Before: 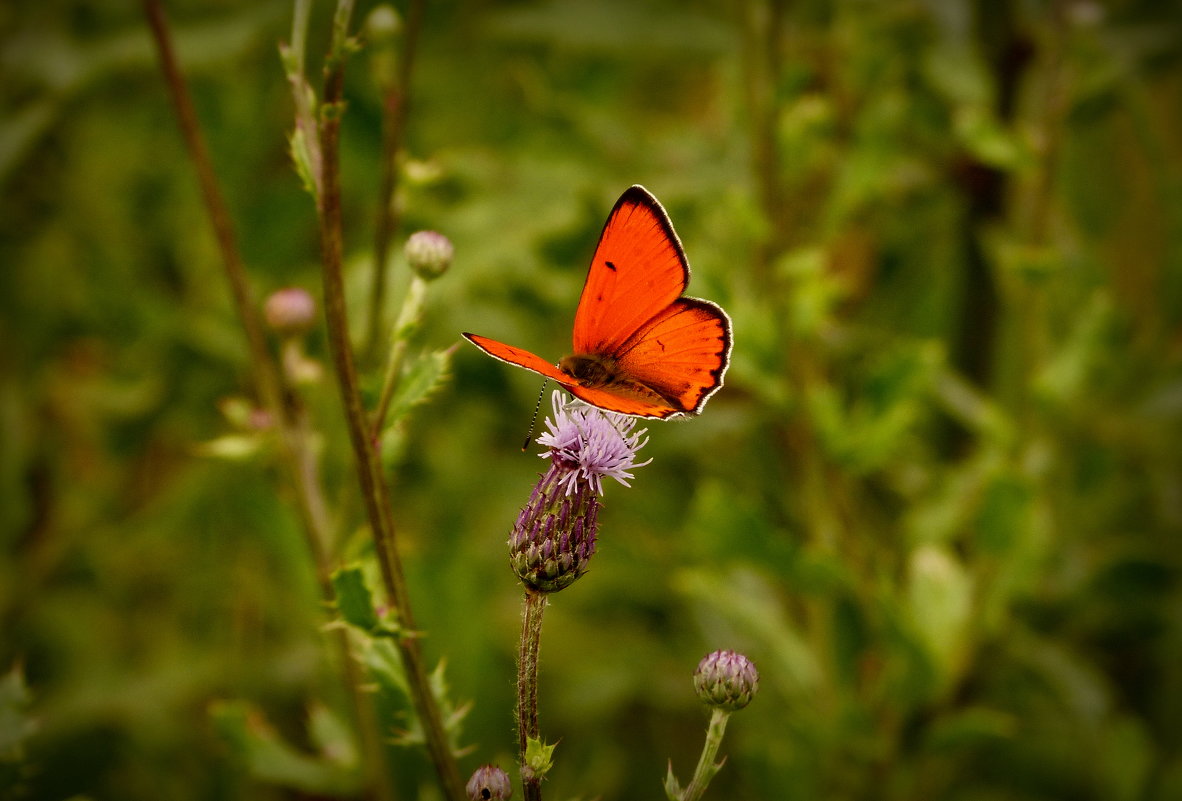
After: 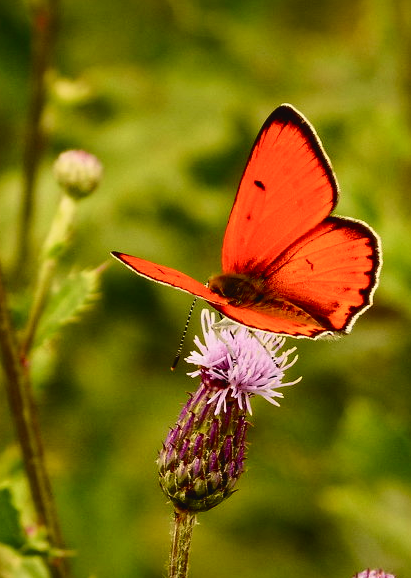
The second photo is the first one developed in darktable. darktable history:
tone curve: curves: ch0 [(0, 0.028) (0.037, 0.05) (0.123, 0.114) (0.19, 0.176) (0.269, 0.27) (0.48, 0.57) (0.595, 0.695) (0.718, 0.823) (0.855, 0.913) (1, 0.982)]; ch1 [(0, 0) (0.243, 0.245) (0.422, 0.415) (0.493, 0.495) (0.508, 0.506) (0.536, 0.538) (0.569, 0.58) (0.611, 0.644) (0.769, 0.807) (1, 1)]; ch2 [(0, 0) (0.249, 0.216) (0.349, 0.321) (0.424, 0.442) (0.476, 0.483) (0.498, 0.499) (0.517, 0.519) (0.532, 0.547) (0.569, 0.608) (0.614, 0.661) (0.706, 0.75) (0.808, 0.809) (0.991, 0.968)], color space Lab, independent channels, preserve colors none
crop and rotate: left 29.731%, top 10.169%, right 35.466%, bottom 17.64%
